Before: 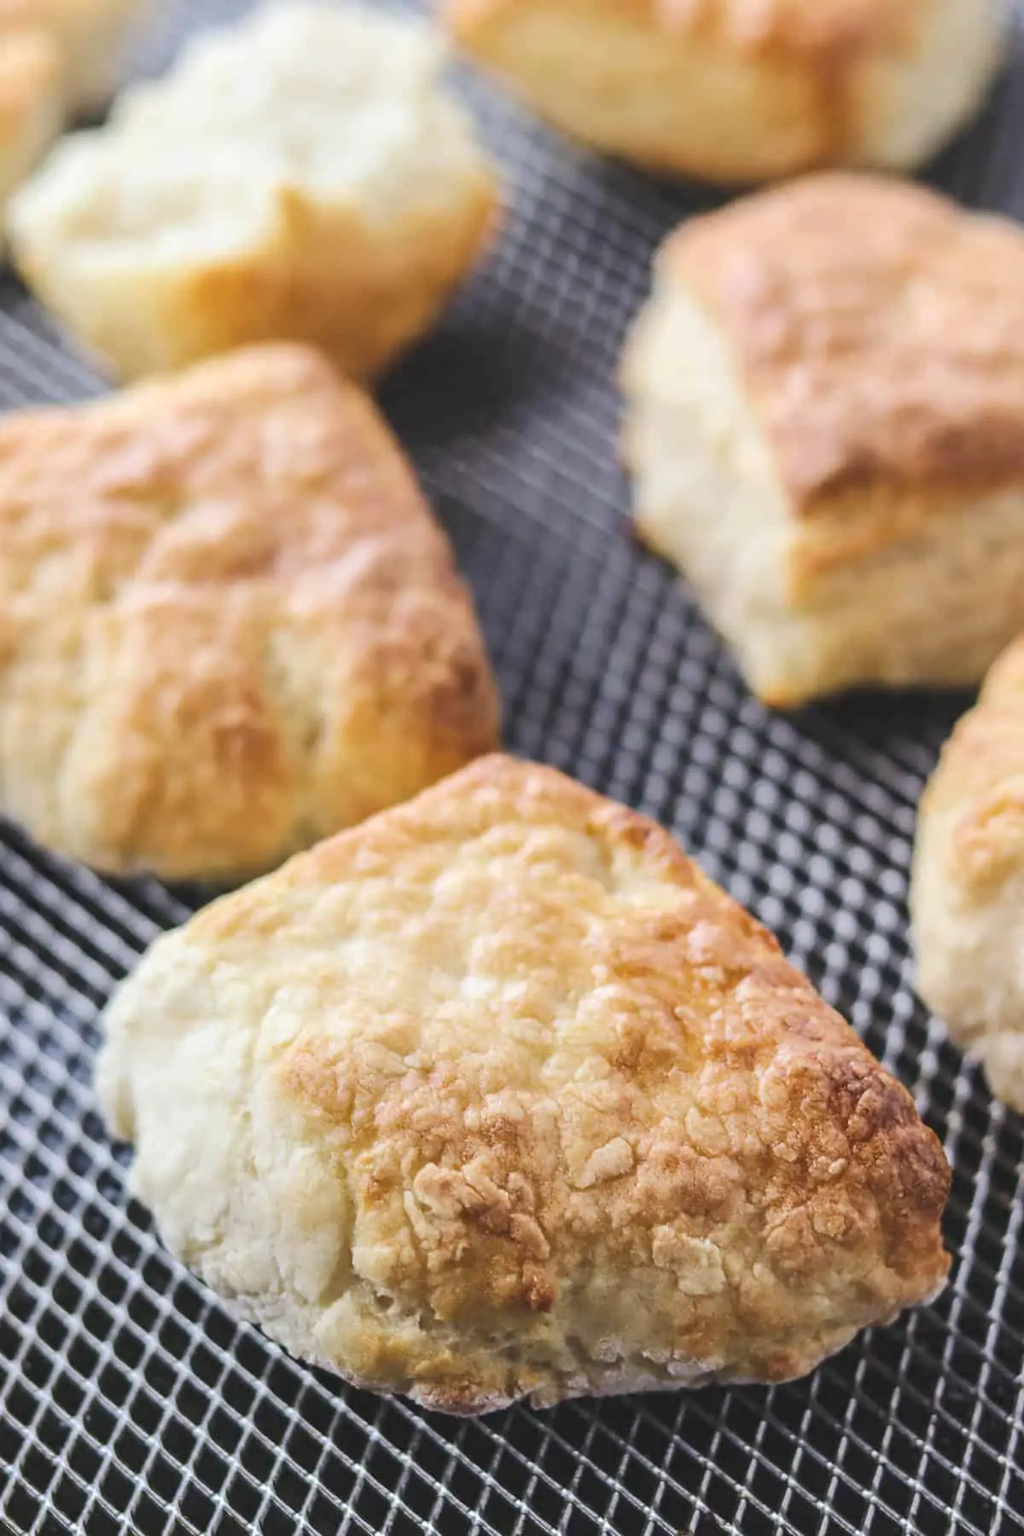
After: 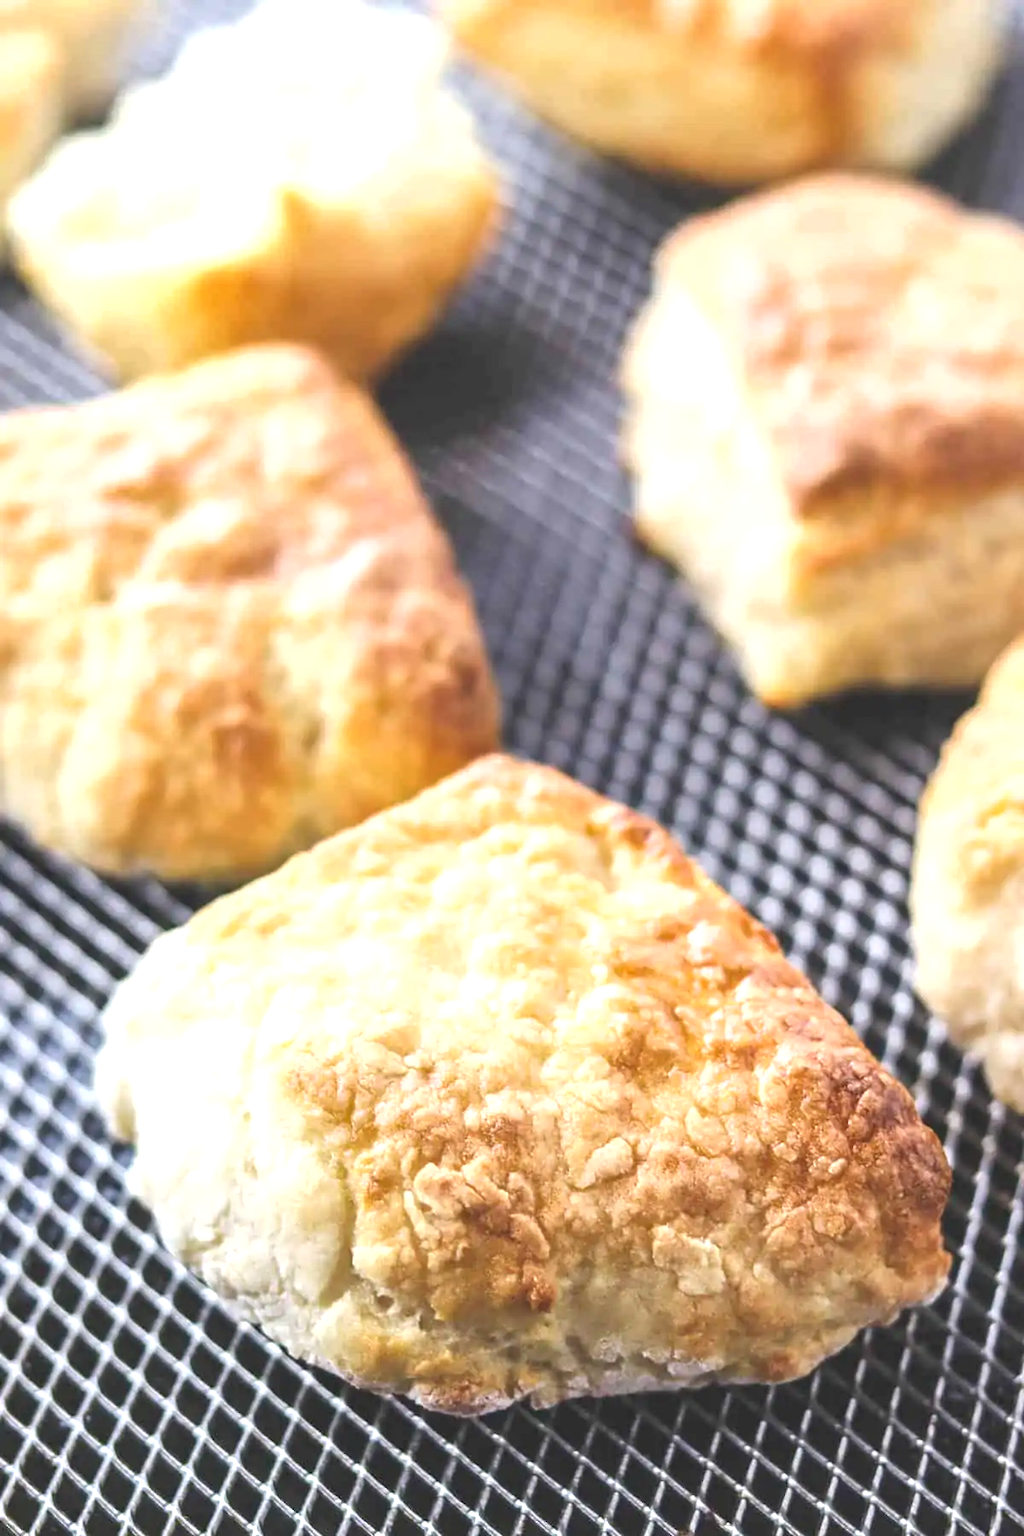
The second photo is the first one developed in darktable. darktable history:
exposure: black level correction 0, exposure 0.877 EV, compensate exposure bias true, compensate highlight preservation false
shadows and highlights: shadows 25, white point adjustment -3, highlights -30
